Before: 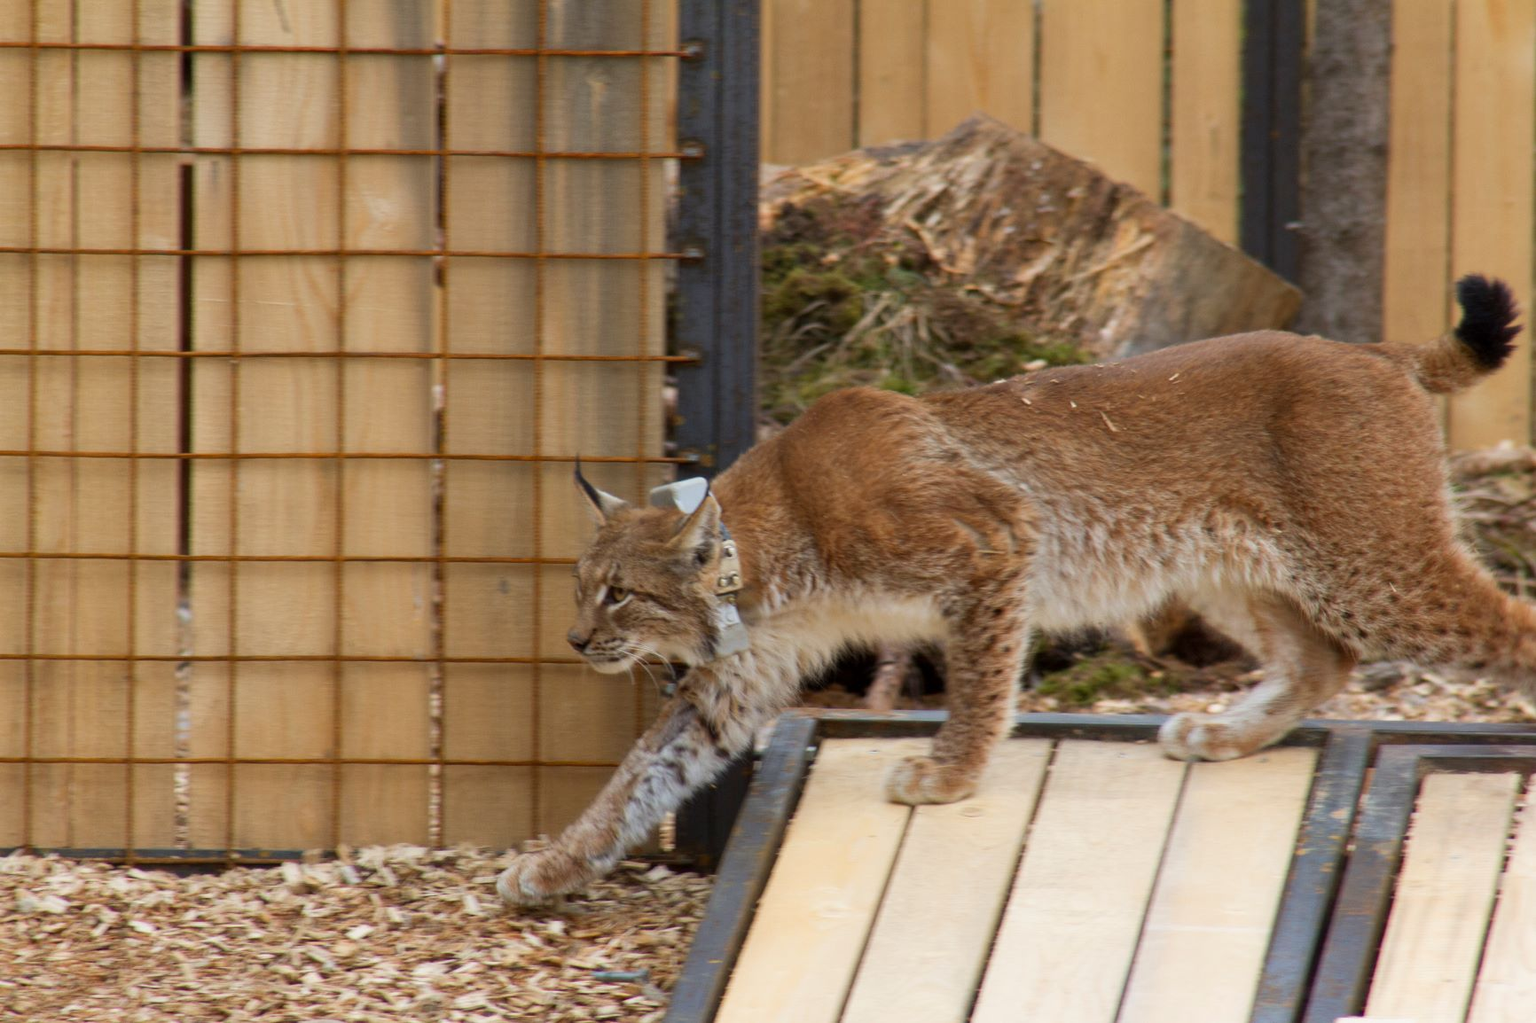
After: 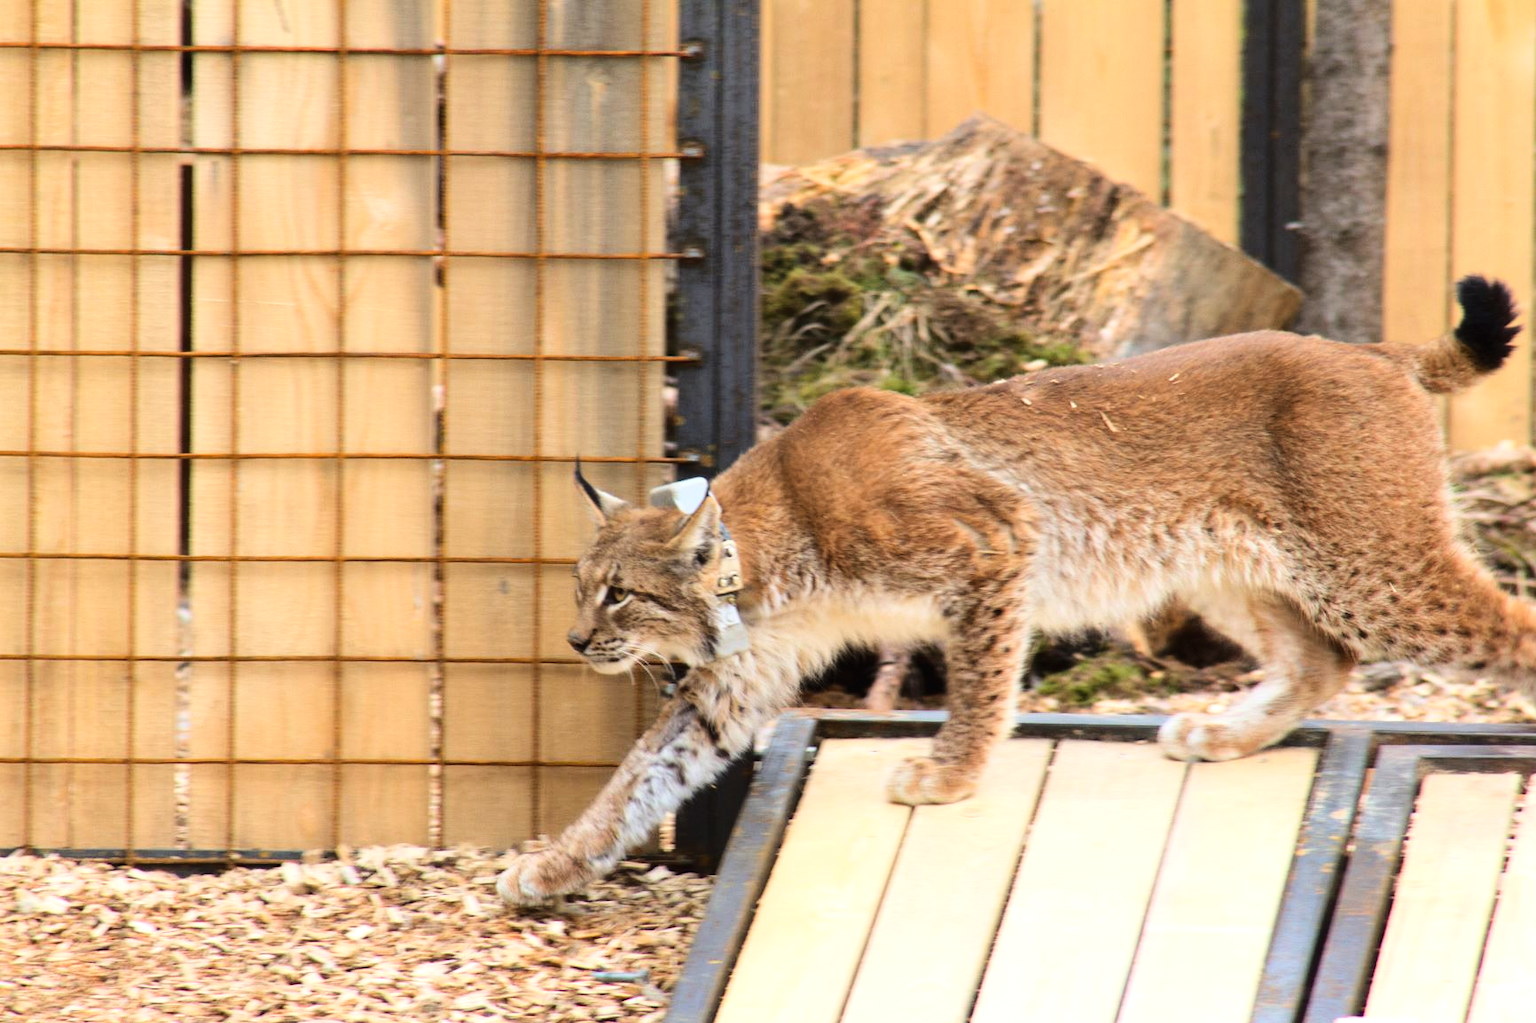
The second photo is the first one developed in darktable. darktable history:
exposure: black level correction -0.002, exposure 0.528 EV, compensate highlight preservation false
base curve: curves: ch0 [(0, 0) (0.036, 0.025) (0.121, 0.166) (0.206, 0.329) (0.605, 0.79) (1, 1)]
